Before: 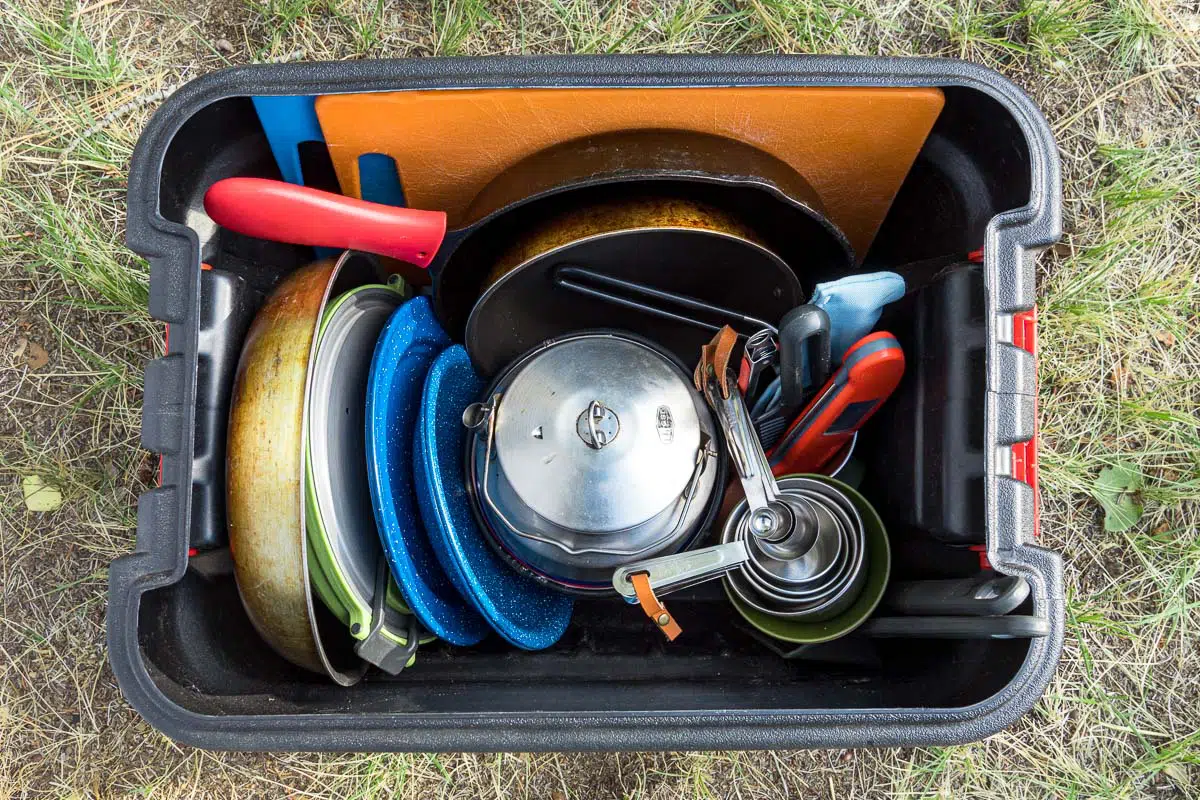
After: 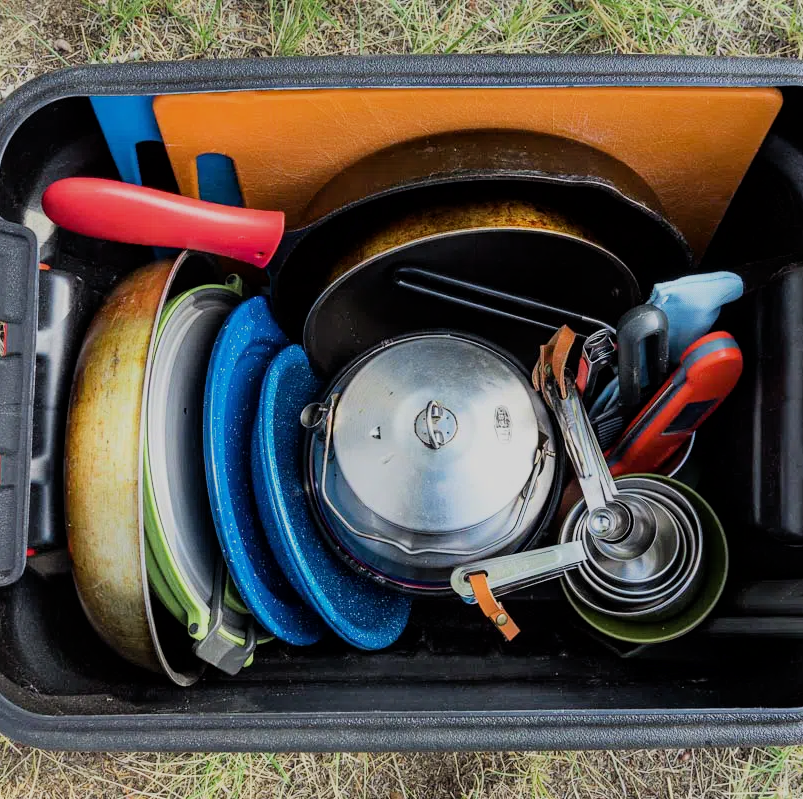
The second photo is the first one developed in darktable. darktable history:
crop and rotate: left 13.552%, right 19.495%
filmic rgb: black relative exposure -7.65 EV, white relative exposure 4.56 EV, hardness 3.61, color science v6 (2022)
